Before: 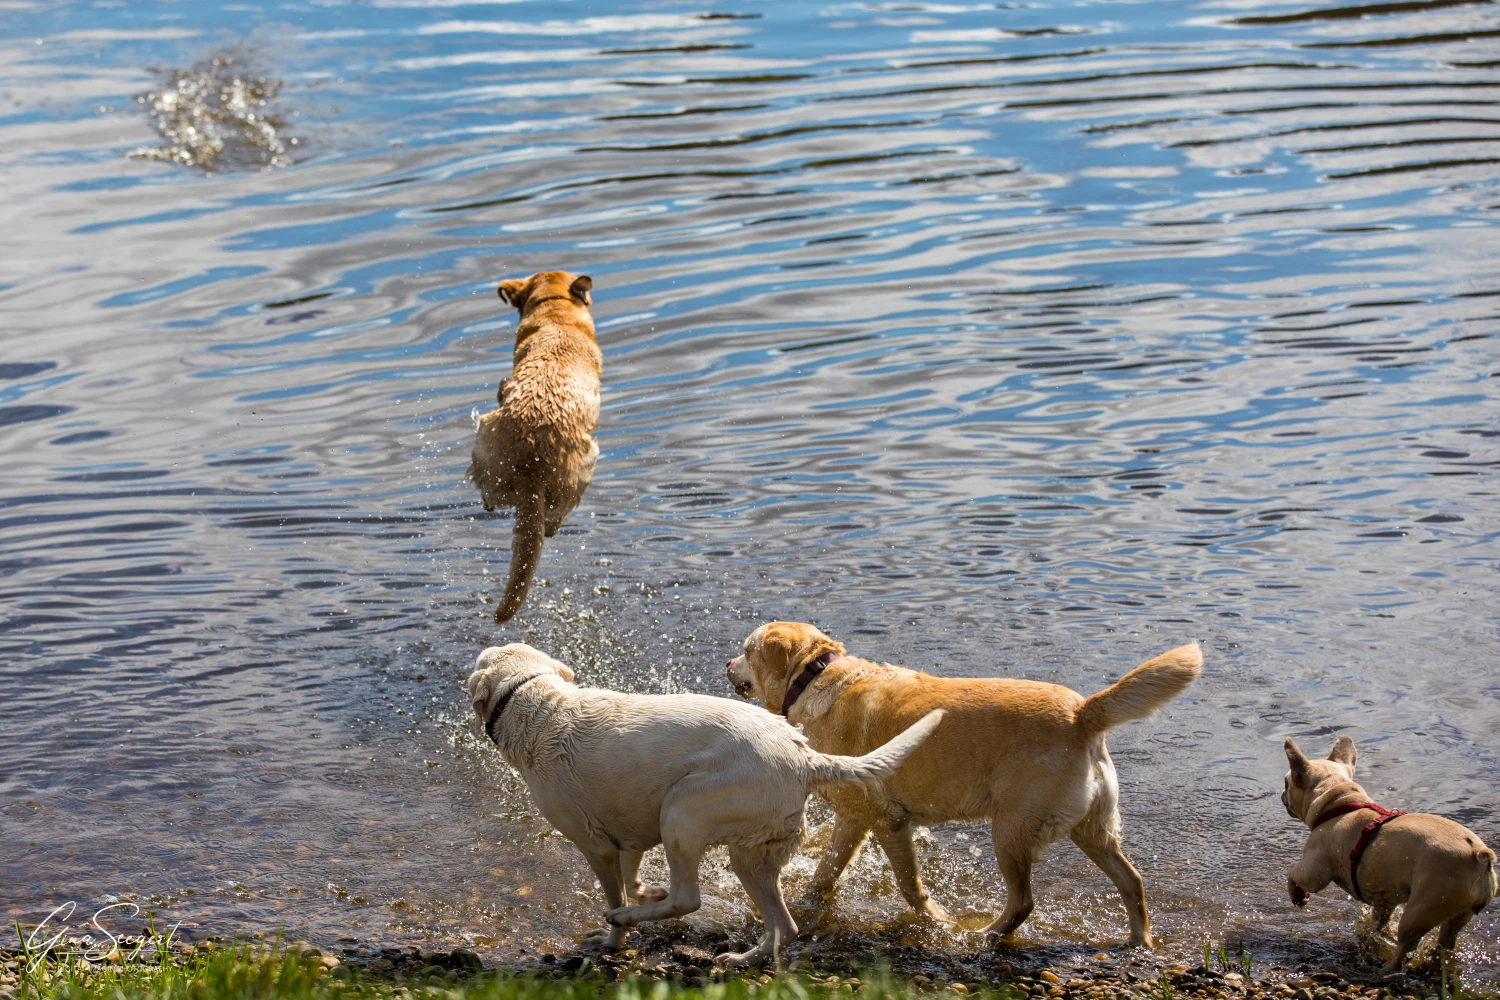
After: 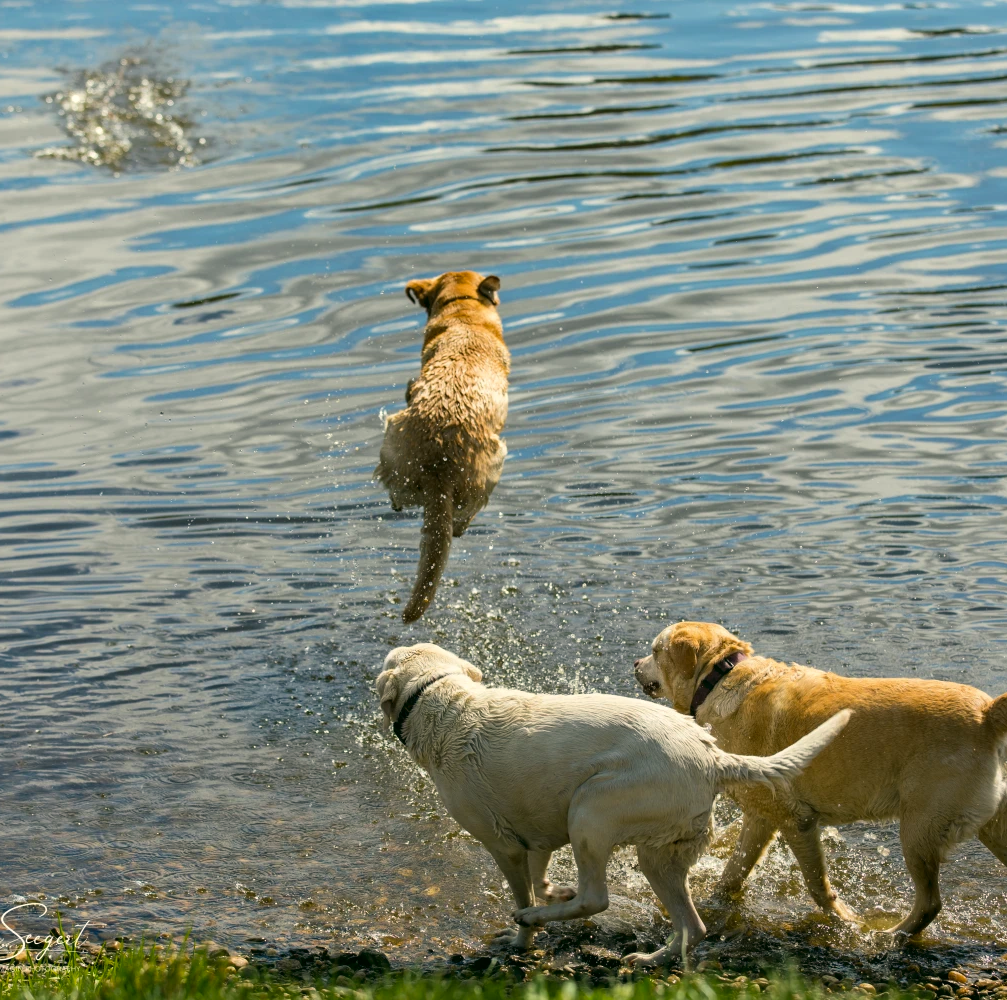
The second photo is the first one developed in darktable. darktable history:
color correction: highlights a* -0.438, highlights b* 9.45, shadows a* -9.26, shadows b* 1.3
crop and rotate: left 6.156%, right 26.644%
